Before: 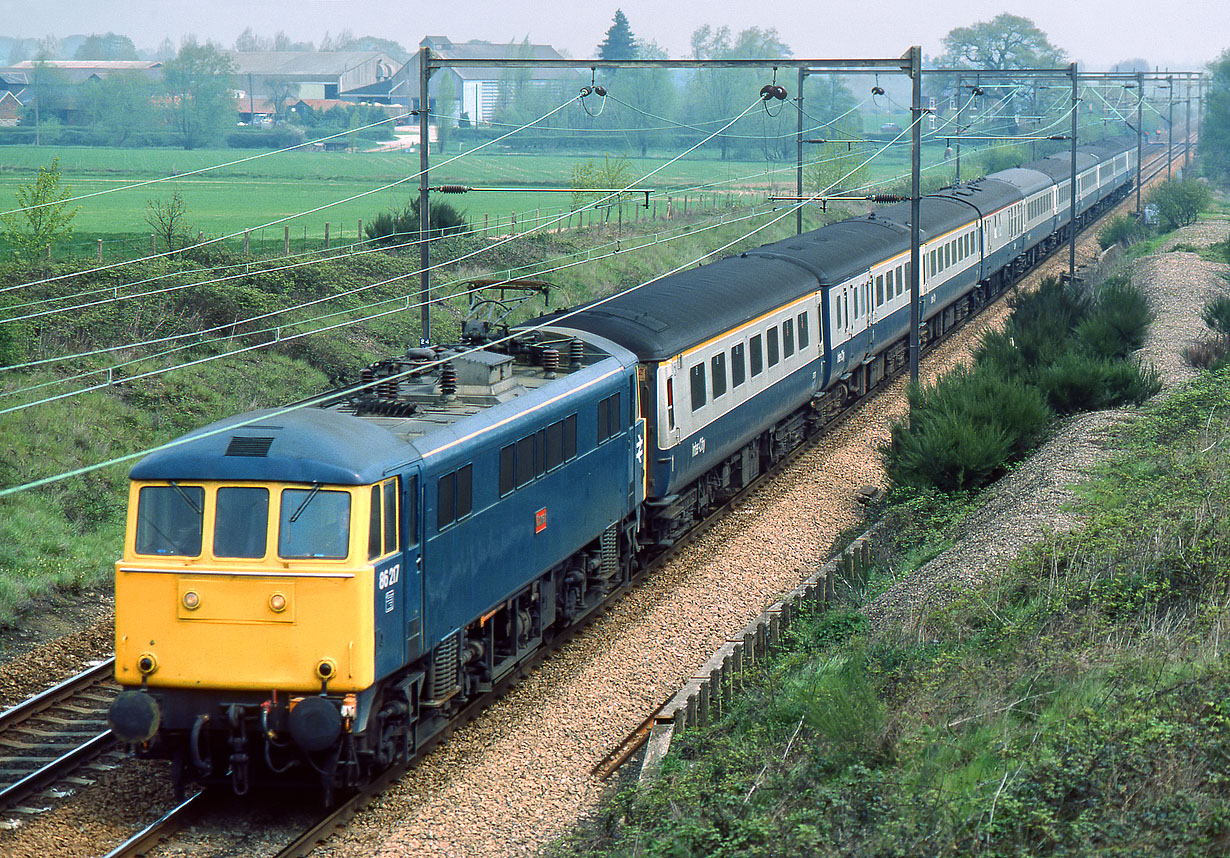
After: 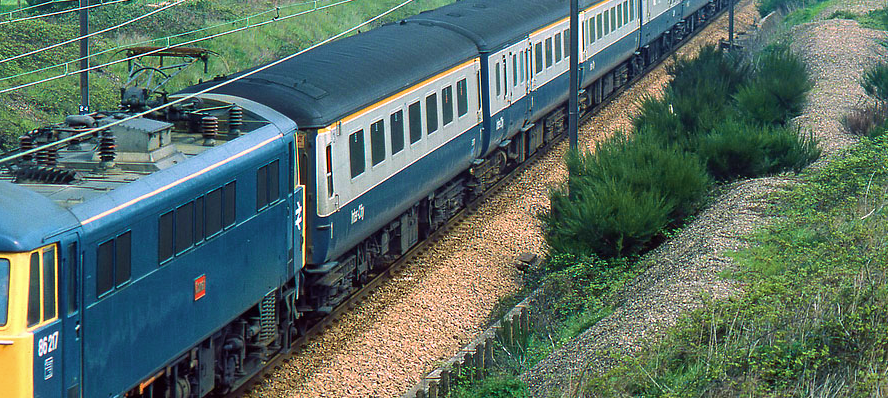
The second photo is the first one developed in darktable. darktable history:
shadows and highlights: shadows 25.97, highlights -25.76
crop and rotate: left 27.794%, top 27.255%, bottom 26.34%
velvia: strength 44.36%
